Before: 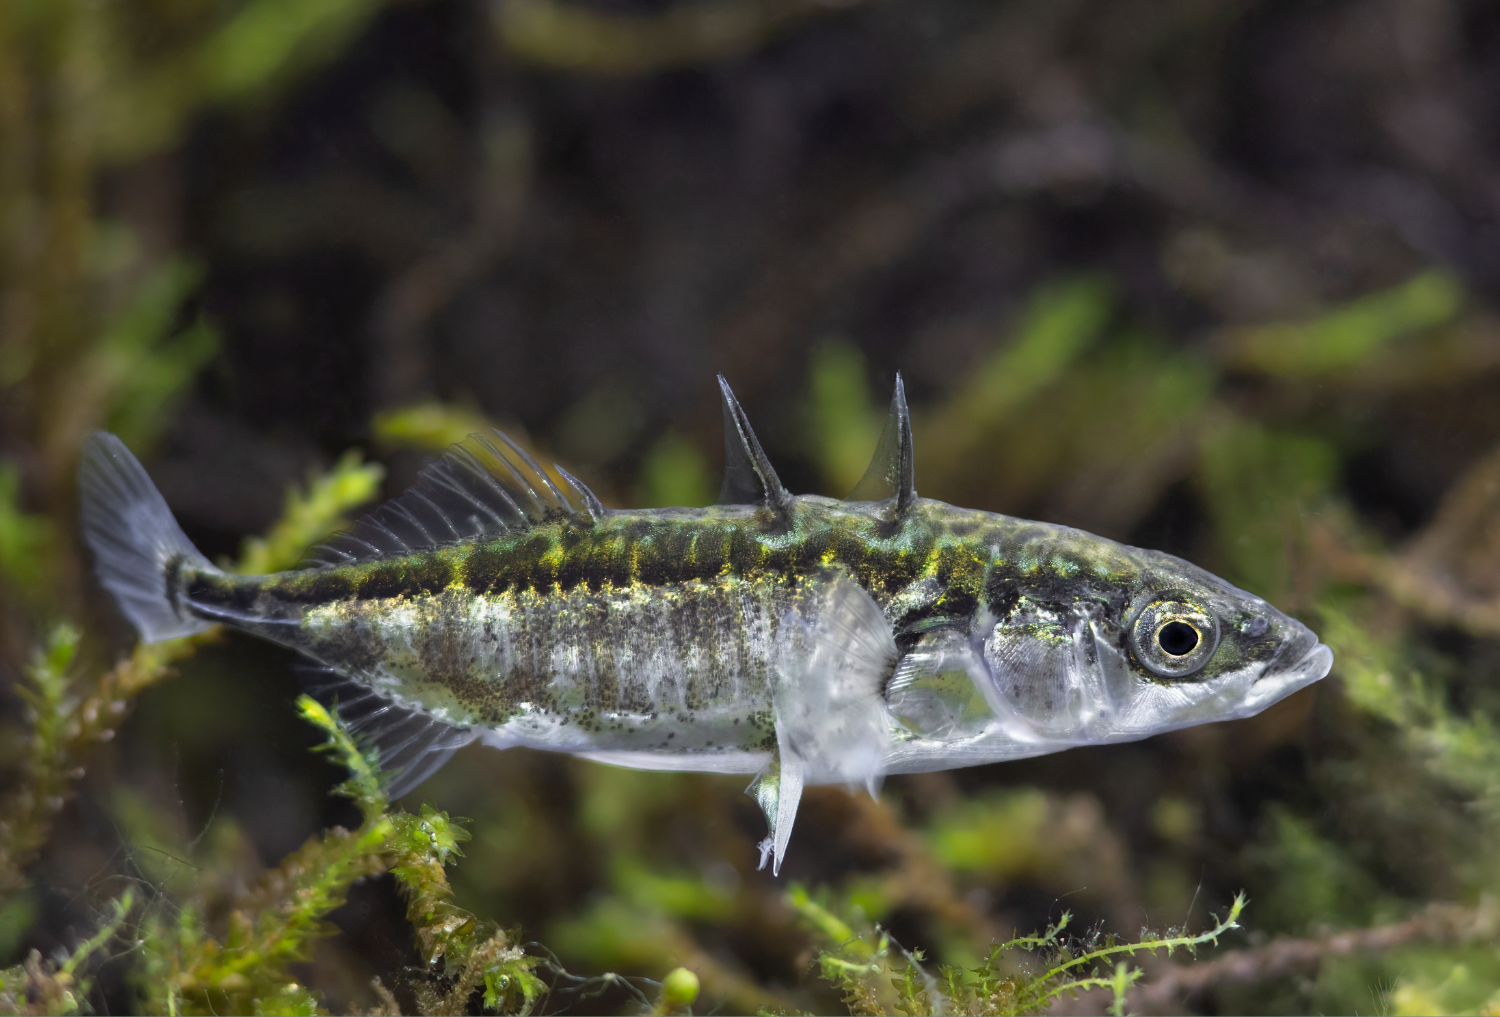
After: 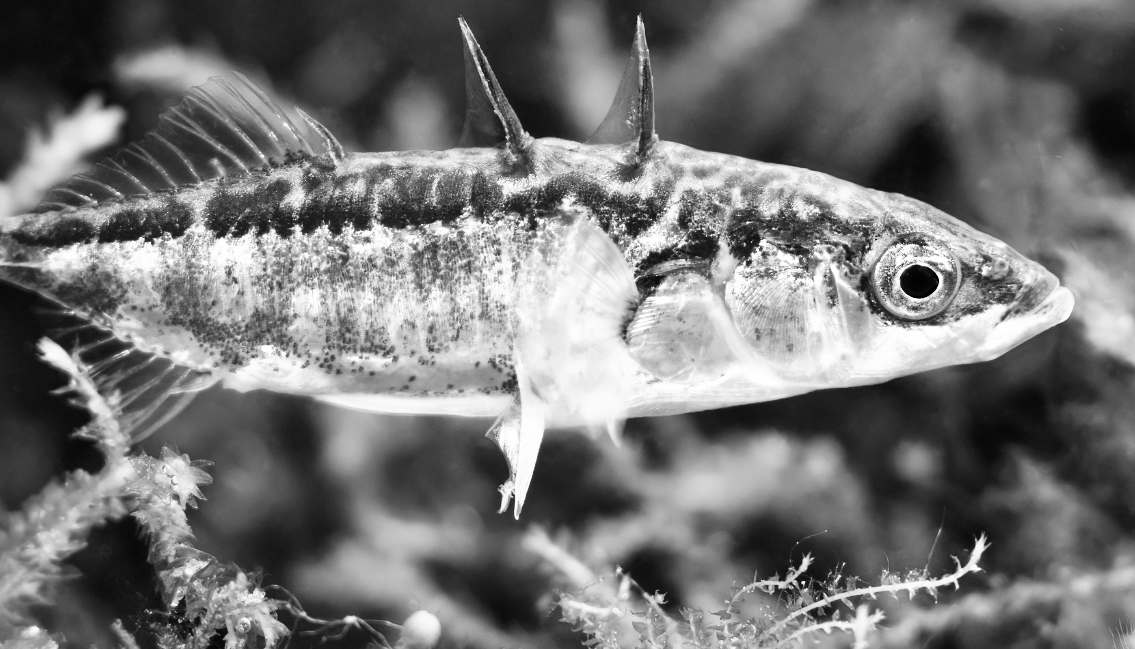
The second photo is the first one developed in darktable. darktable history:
crop and rotate: left 17.299%, top 35.115%, right 7.015%, bottom 1.024%
base curve: curves: ch0 [(0, 0) (0.007, 0.004) (0.027, 0.03) (0.046, 0.07) (0.207, 0.54) (0.442, 0.872) (0.673, 0.972) (1, 1)], preserve colors none
monochrome: on, module defaults
